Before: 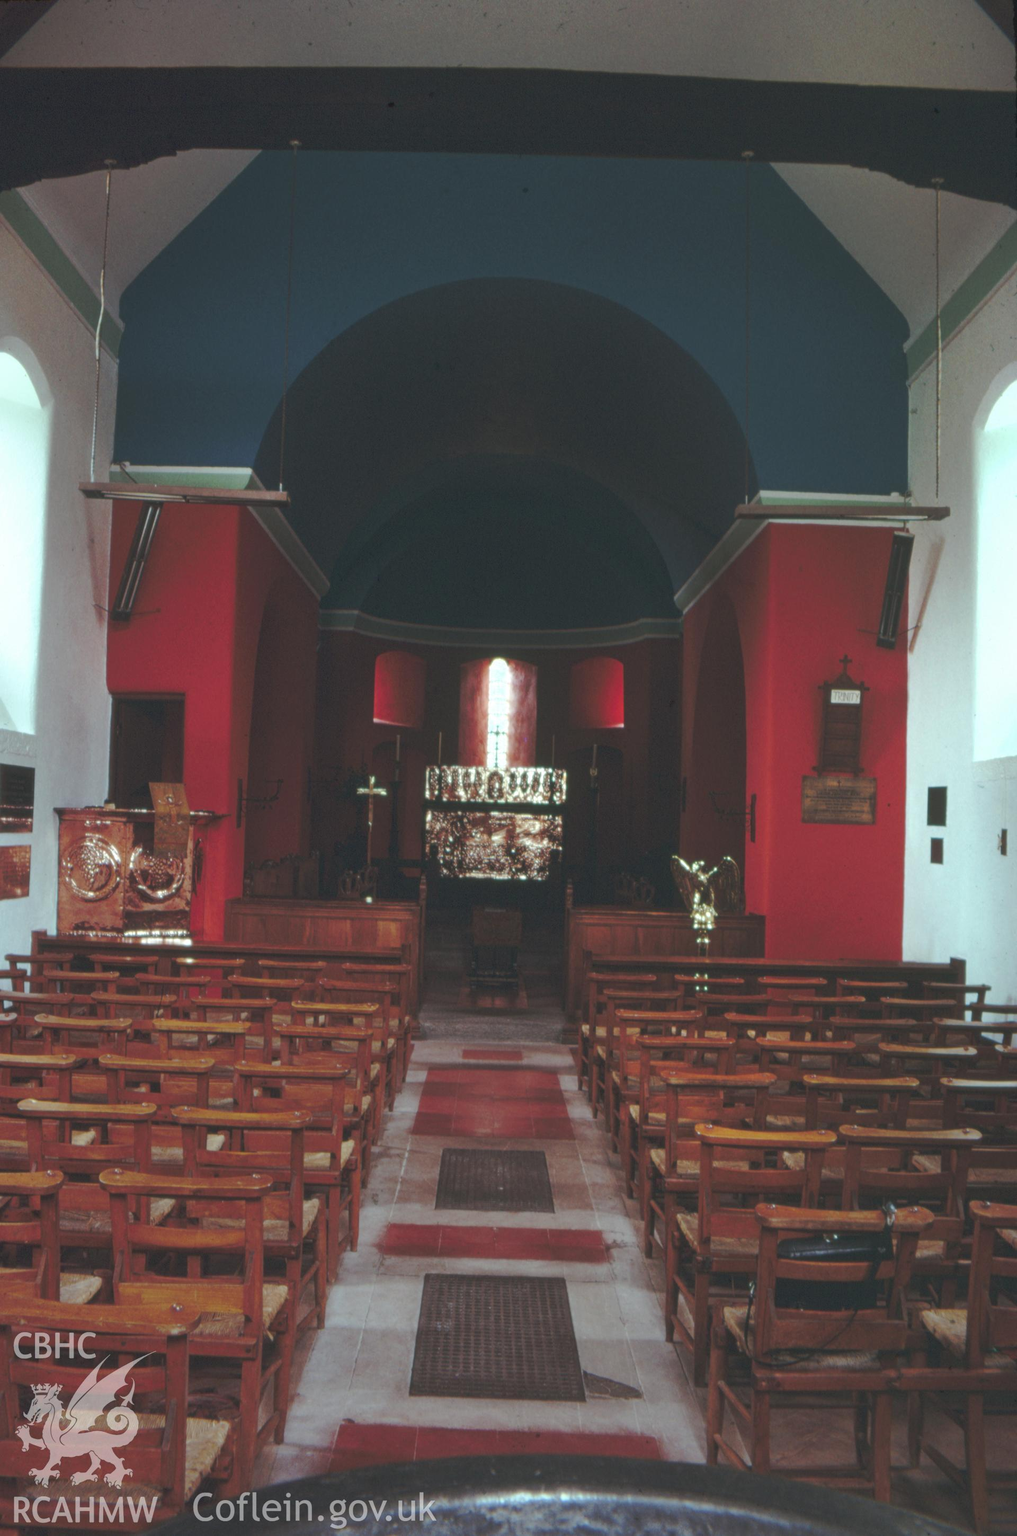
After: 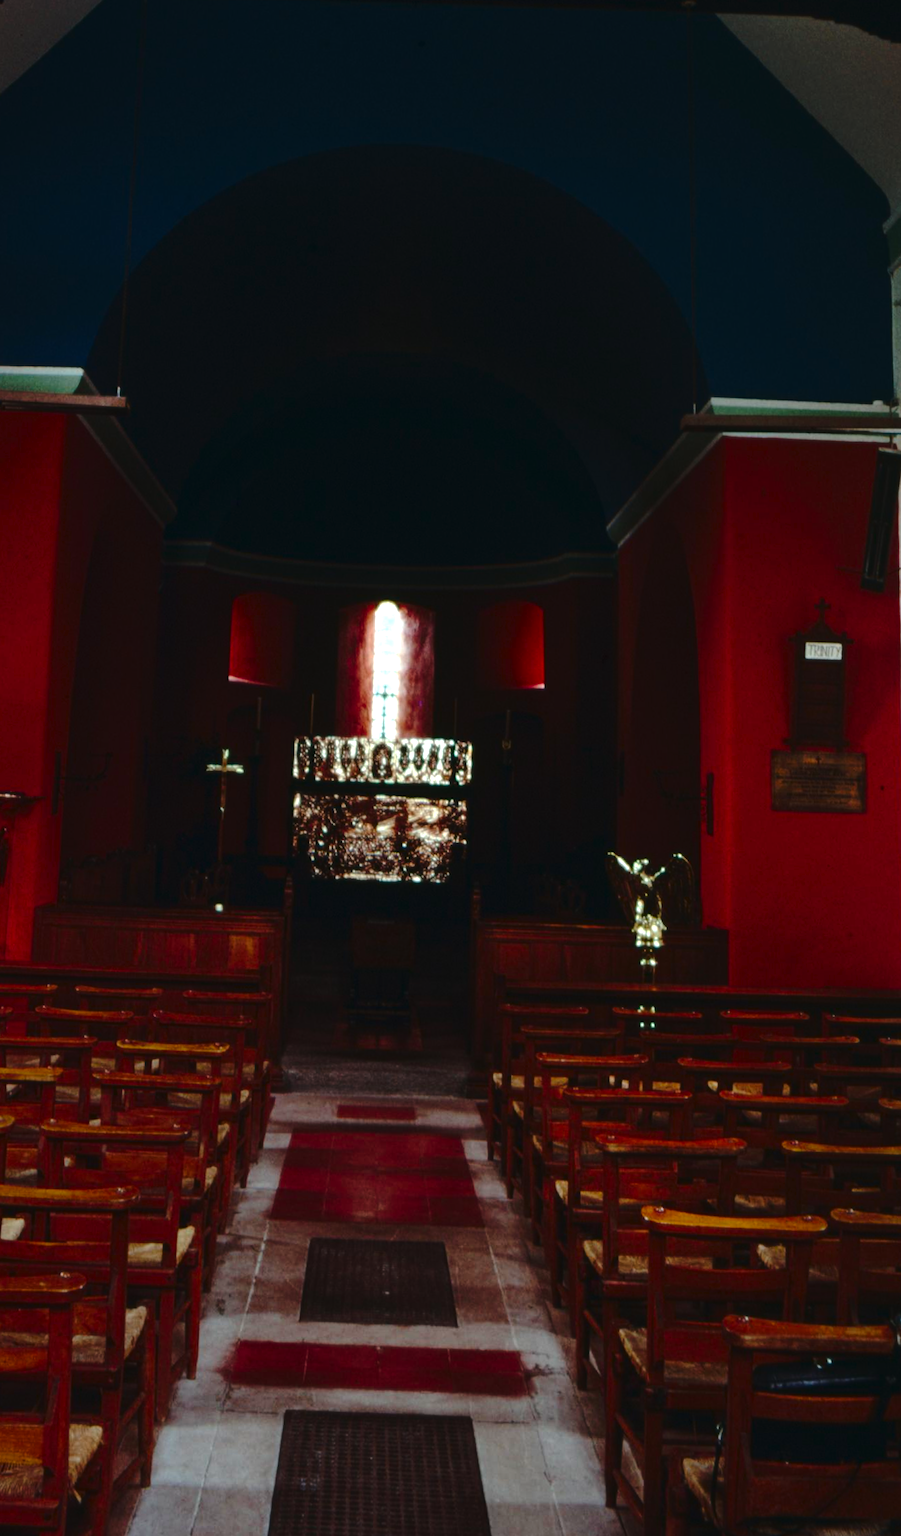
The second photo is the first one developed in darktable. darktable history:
exposure: black level correction 0, compensate exposure bias true, compensate highlight preservation false
rotate and perspective: rotation 0.215°, lens shift (vertical) -0.139, crop left 0.069, crop right 0.939, crop top 0.002, crop bottom 0.996
crop: left 16.768%, top 8.653%, right 8.362%, bottom 12.485%
contrast brightness saturation: contrast 0.19, brightness -0.24, saturation 0.11
tone curve: curves: ch0 [(0, 0) (0.003, 0.019) (0.011, 0.022) (0.025, 0.027) (0.044, 0.037) (0.069, 0.049) (0.1, 0.066) (0.136, 0.091) (0.177, 0.125) (0.224, 0.159) (0.277, 0.206) (0.335, 0.266) (0.399, 0.332) (0.468, 0.411) (0.543, 0.492) (0.623, 0.577) (0.709, 0.668) (0.801, 0.767) (0.898, 0.869) (1, 1)], preserve colors none
color balance rgb: global offset › luminance -0.51%, perceptual saturation grading › global saturation 27.53%, perceptual saturation grading › highlights -25%, perceptual saturation grading › shadows 25%, perceptual brilliance grading › highlights 6.62%, perceptual brilliance grading › mid-tones 17.07%, perceptual brilliance grading › shadows -5.23%
